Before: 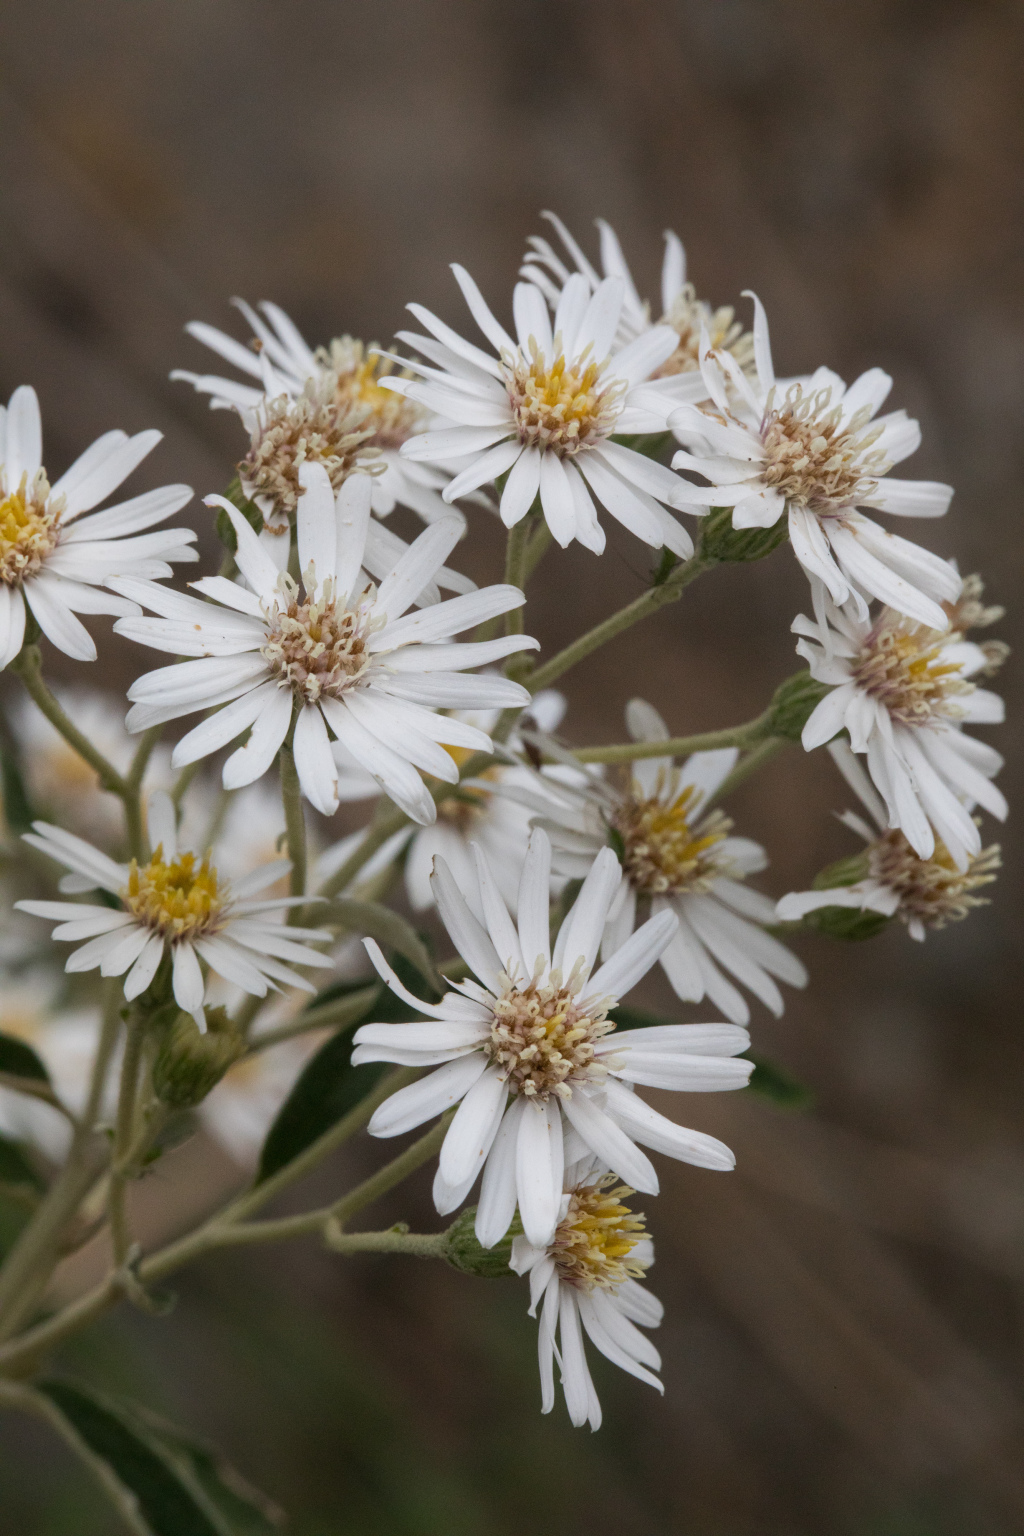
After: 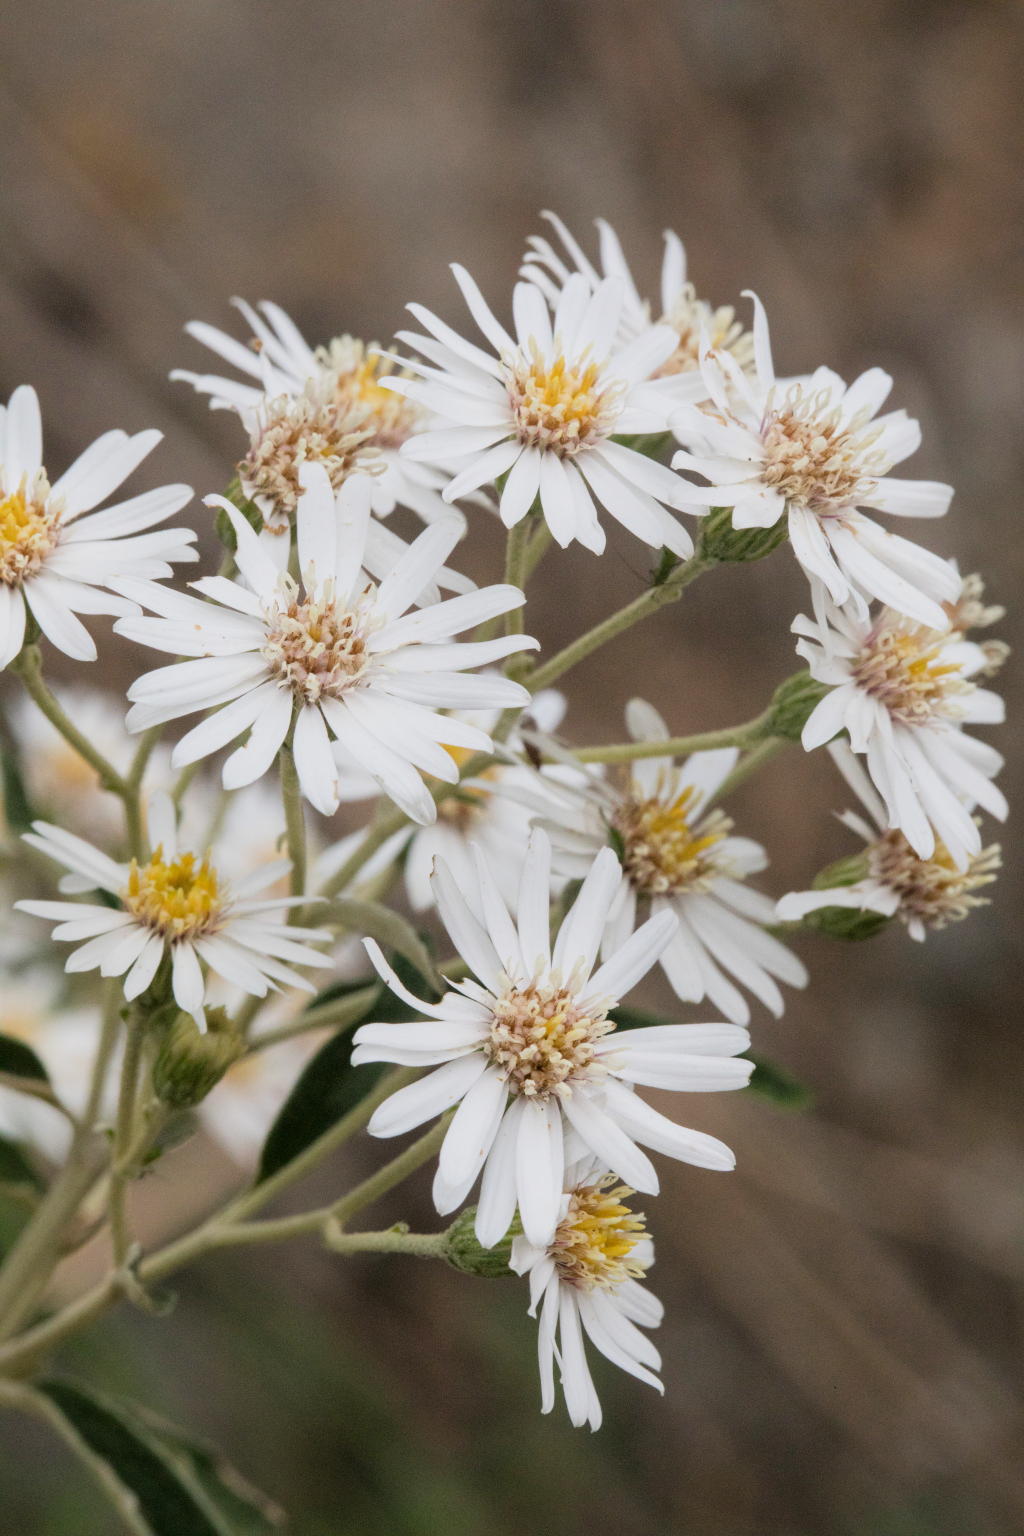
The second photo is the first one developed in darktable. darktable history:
filmic rgb: black relative exposure -7.65 EV, white relative exposure 4.56 EV, hardness 3.61, iterations of high-quality reconstruction 0
exposure: exposure -0.055 EV, compensate exposure bias true, compensate highlight preservation false
